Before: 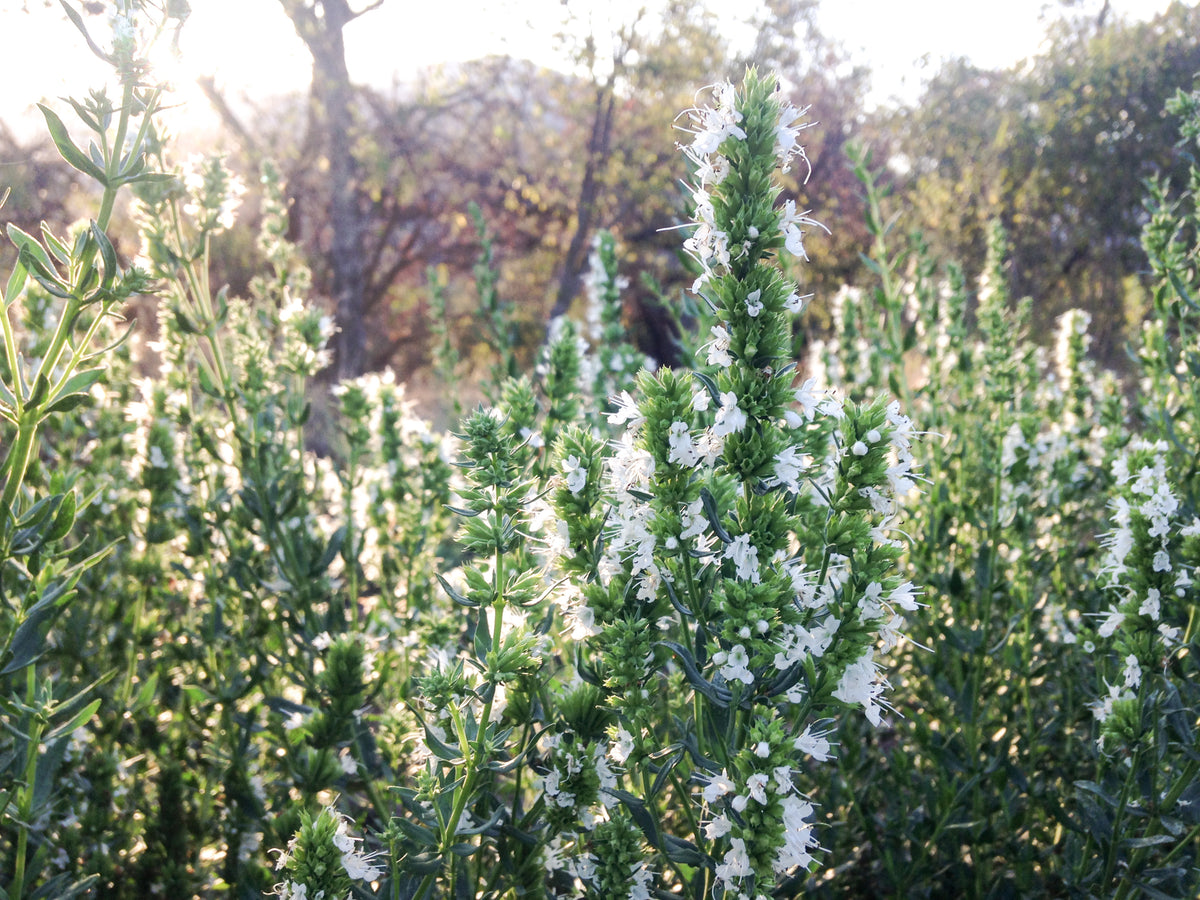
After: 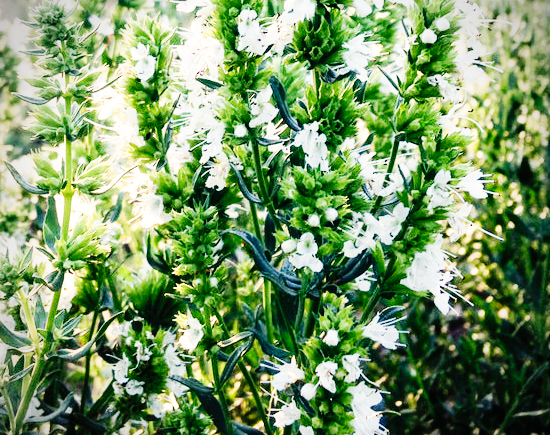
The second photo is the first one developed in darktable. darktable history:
base curve: curves: ch0 [(0, 0) (0.032, 0.025) (0.121, 0.166) (0.206, 0.329) (0.605, 0.79) (1, 1)], preserve colors none
crop: left 35.976%, top 45.819%, right 18.162%, bottom 5.807%
white balance: red 1.029, blue 0.92
tone curve: curves: ch0 [(0, 0) (0.003, 0.003) (0.011, 0.005) (0.025, 0.008) (0.044, 0.012) (0.069, 0.02) (0.1, 0.031) (0.136, 0.047) (0.177, 0.088) (0.224, 0.141) (0.277, 0.222) (0.335, 0.32) (0.399, 0.422) (0.468, 0.523) (0.543, 0.623) (0.623, 0.716) (0.709, 0.796) (0.801, 0.878) (0.898, 0.957) (1, 1)], preserve colors none
vignetting: on, module defaults
